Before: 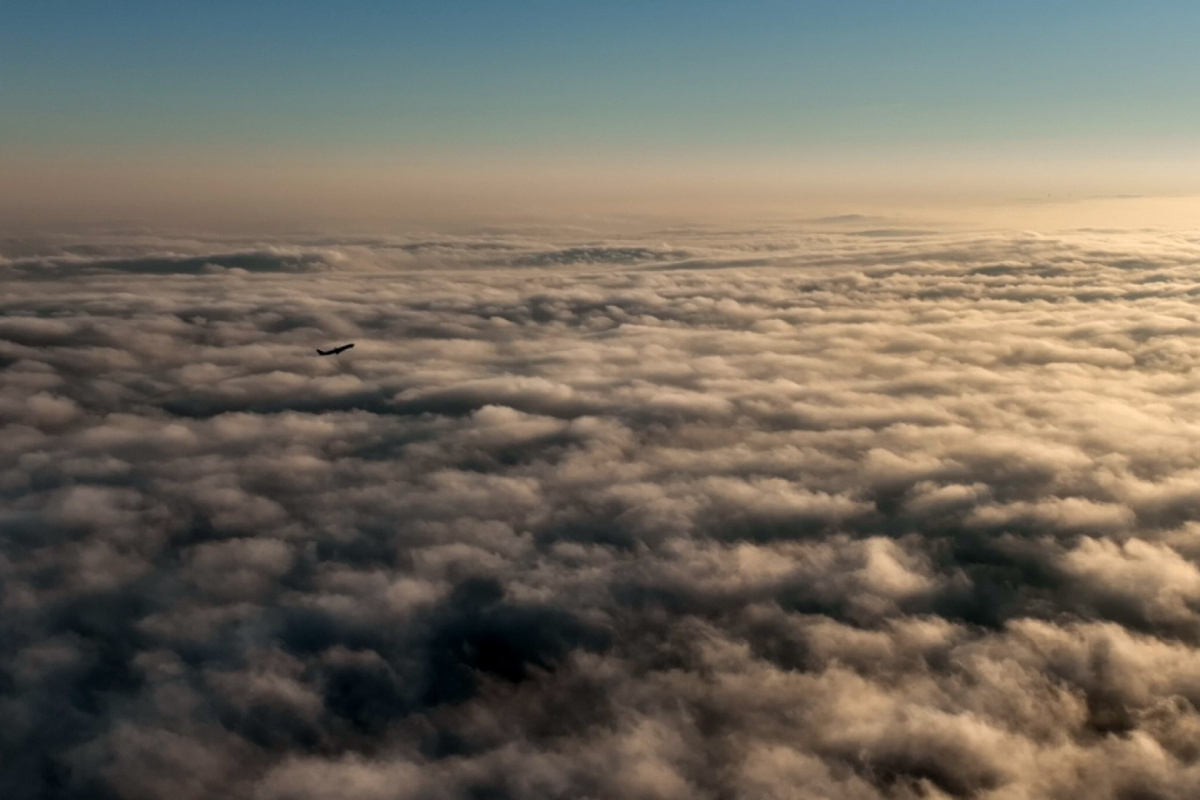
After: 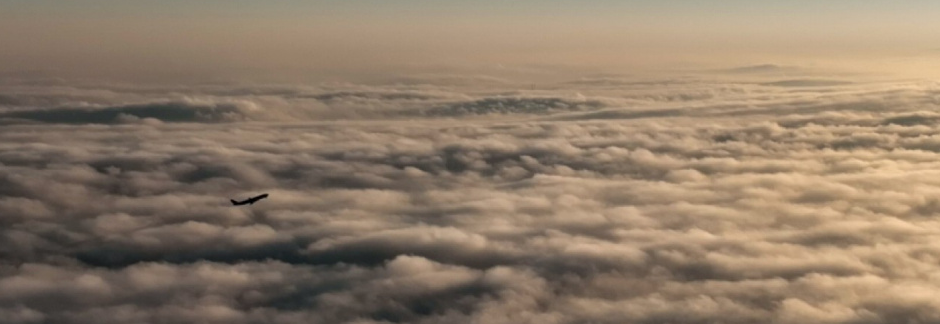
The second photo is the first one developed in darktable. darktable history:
crop: left 7.175%, top 18.798%, right 14.445%, bottom 40.593%
